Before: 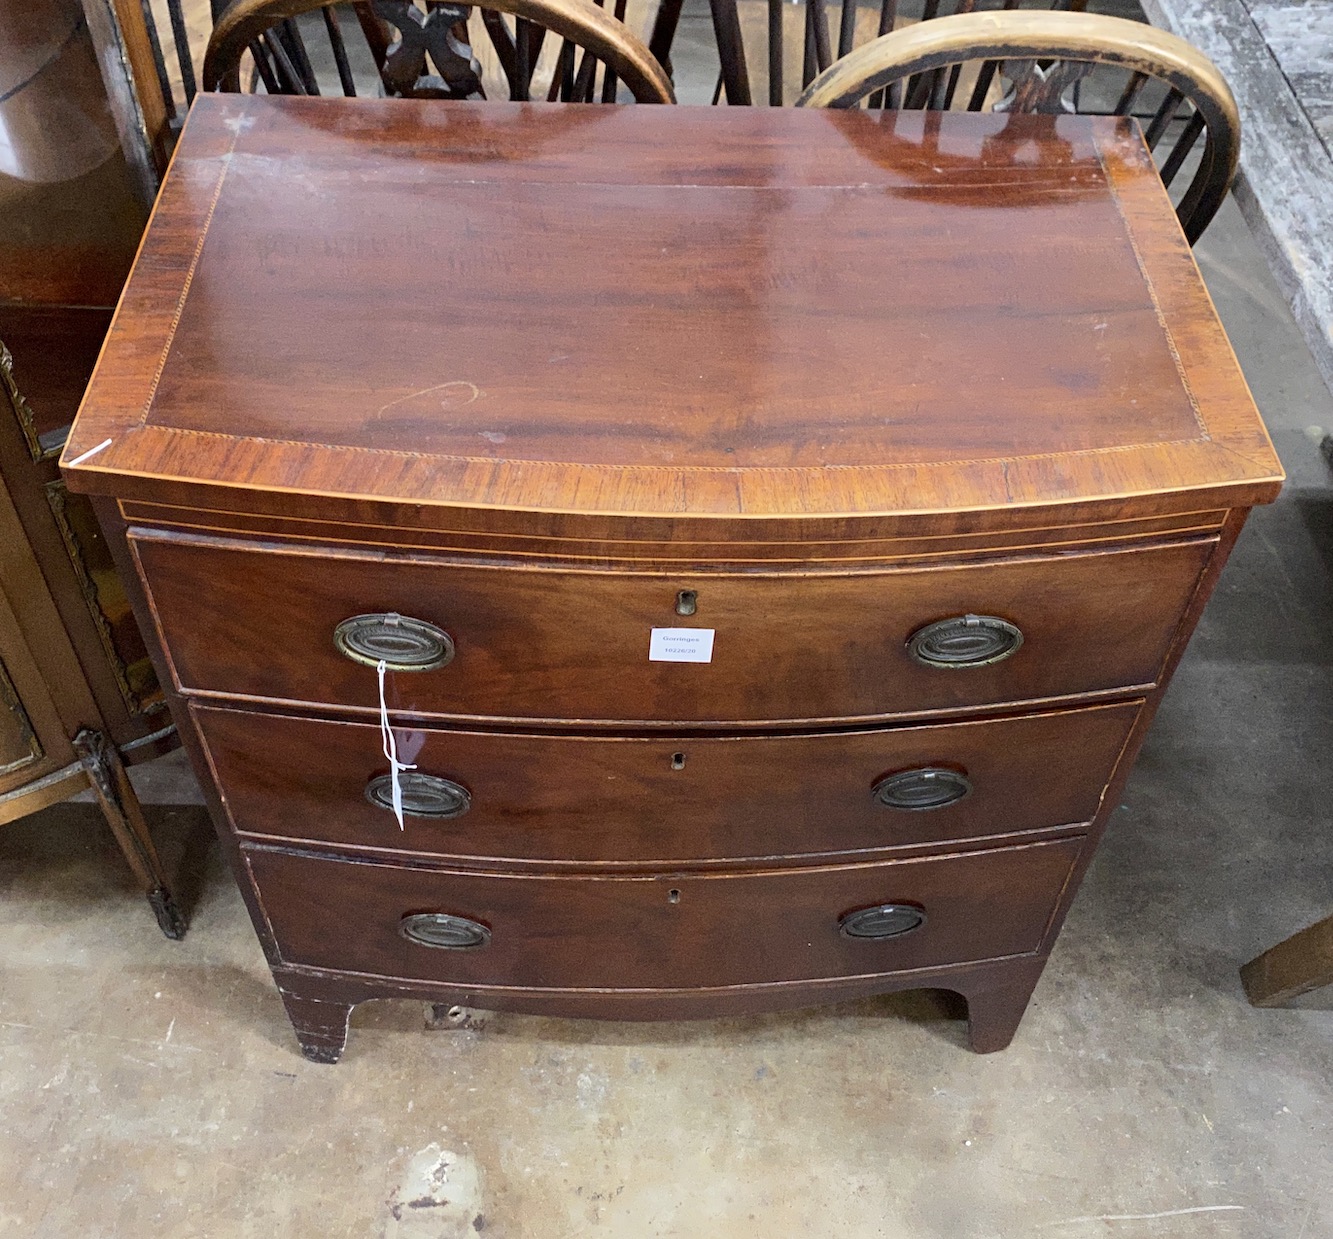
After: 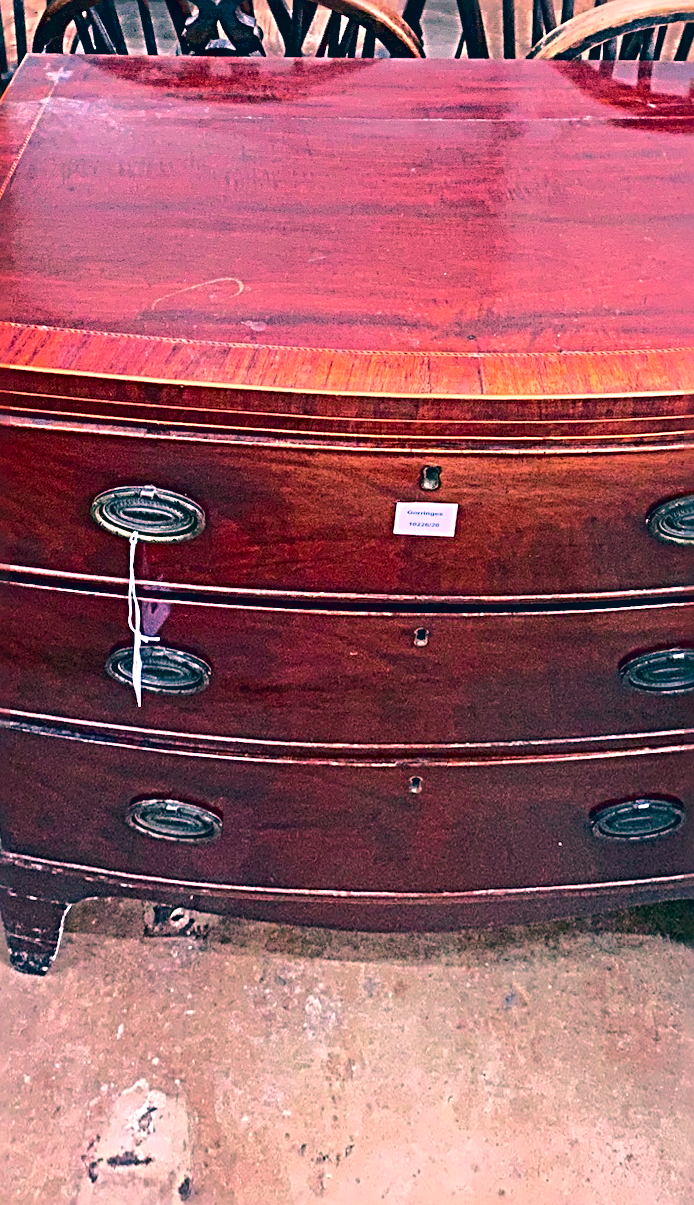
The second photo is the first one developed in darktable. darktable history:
rotate and perspective: rotation 0.72°, lens shift (vertical) -0.352, lens shift (horizontal) -0.051, crop left 0.152, crop right 0.859, crop top 0.019, crop bottom 0.964
velvia: strength 15%
contrast equalizer: y [[0.5, 0.501, 0.525, 0.597, 0.58, 0.514], [0.5 ×6], [0.5 ×6], [0 ×6], [0 ×6]]
tone curve: curves: ch0 [(0, 0.021) (0.059, 0.053) (0.212, 0.18) (0.337, 0.304) (0.495, 0.505) (0.725, 0.731) (0.89, 0.919) (1, 1)]; ch1 [(0, 0) (0.094, 0.081) (0.285, 0.299) (0.413, 0.43) (0.479, 0.475) (0.54, 0.55) (0.615, 0.65) (0.683, 0.688) (1, 1)]; ch2 [(0, 0) (0.257, 0.217) (0.434, 0.434) (0.498, 0.507) (0.599, 0.578) (1, 1)], color space Lab, independent channels, preserve colors none
sharpen: radius 3.69, amount 0.928
exposure: black level correction 0.001, compensate highlight preservation false
color correction: highlights a* 17.03, highlights b* 0.205, shadows a* -15.38, shadows b* -14.56, saturation 1.5
crop: left 10.644%, right 26.528%
